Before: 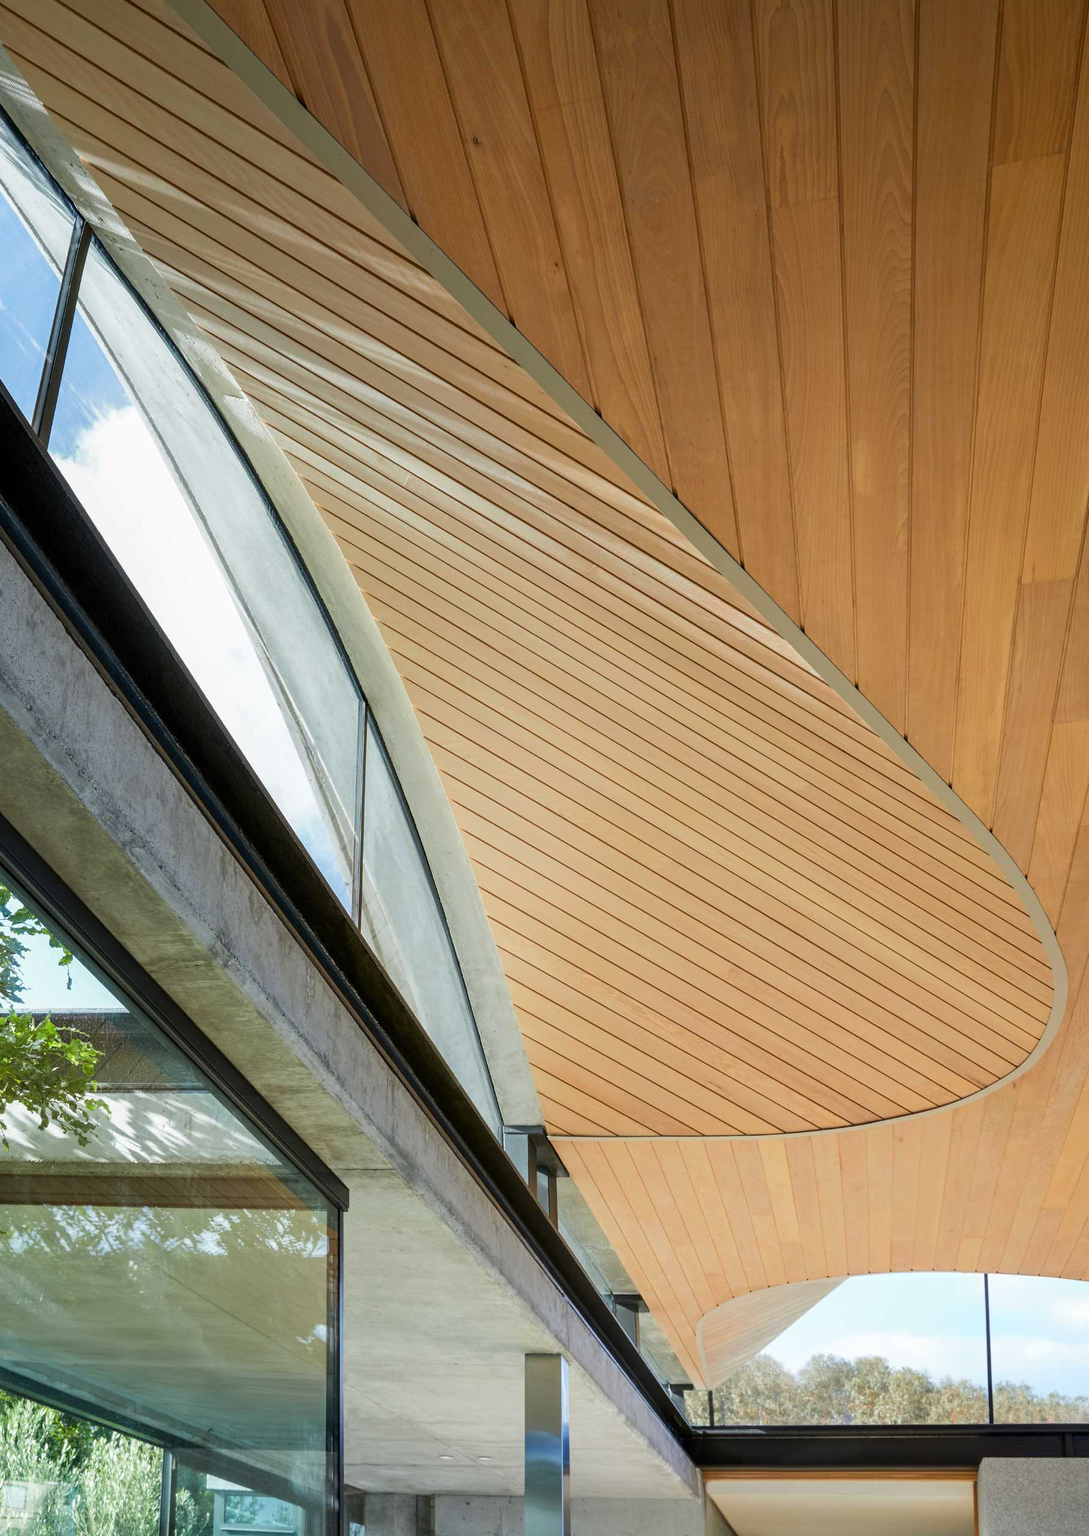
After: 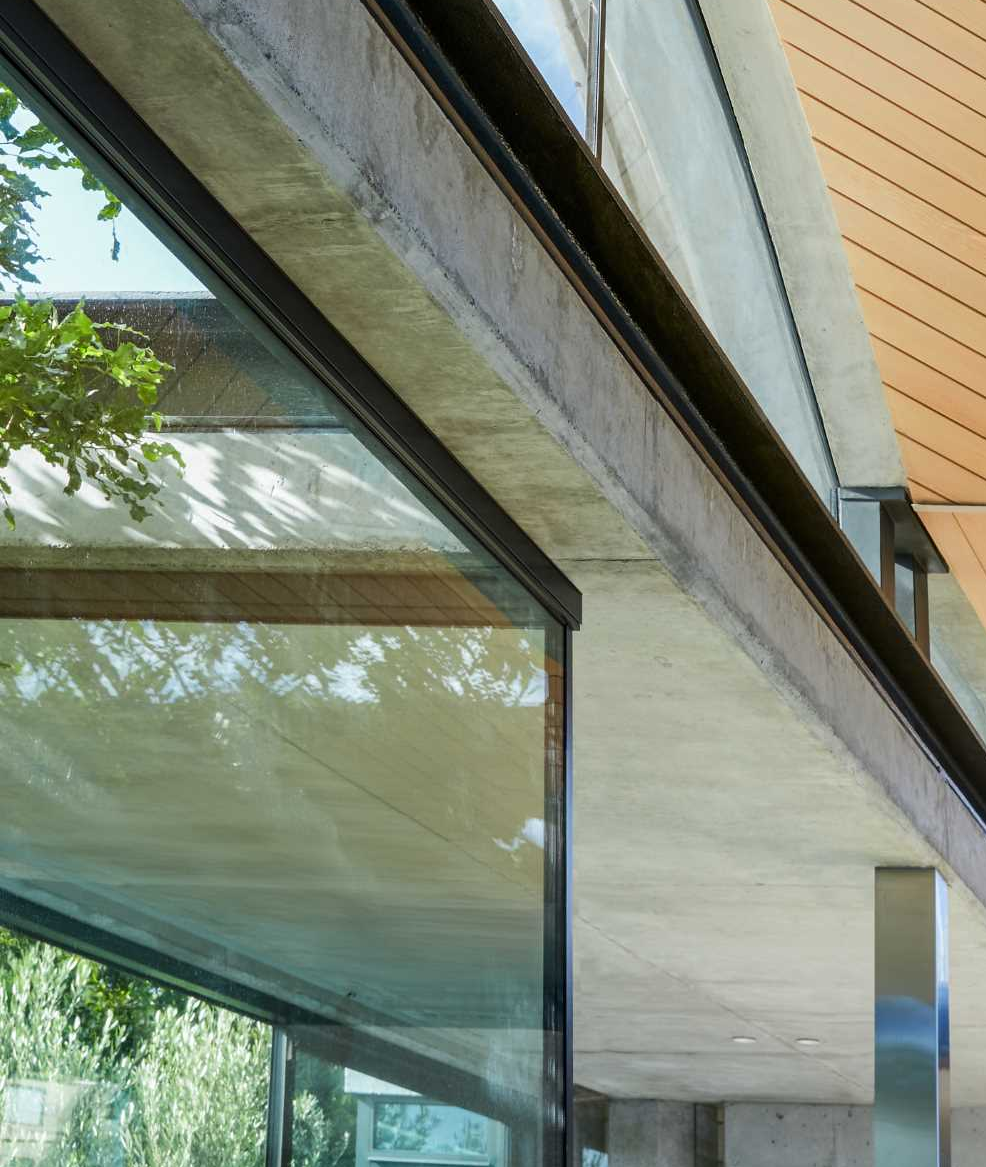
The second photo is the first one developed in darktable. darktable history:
crop and rotate: top 54.269%, right 45.652%, bottom 0.12%
